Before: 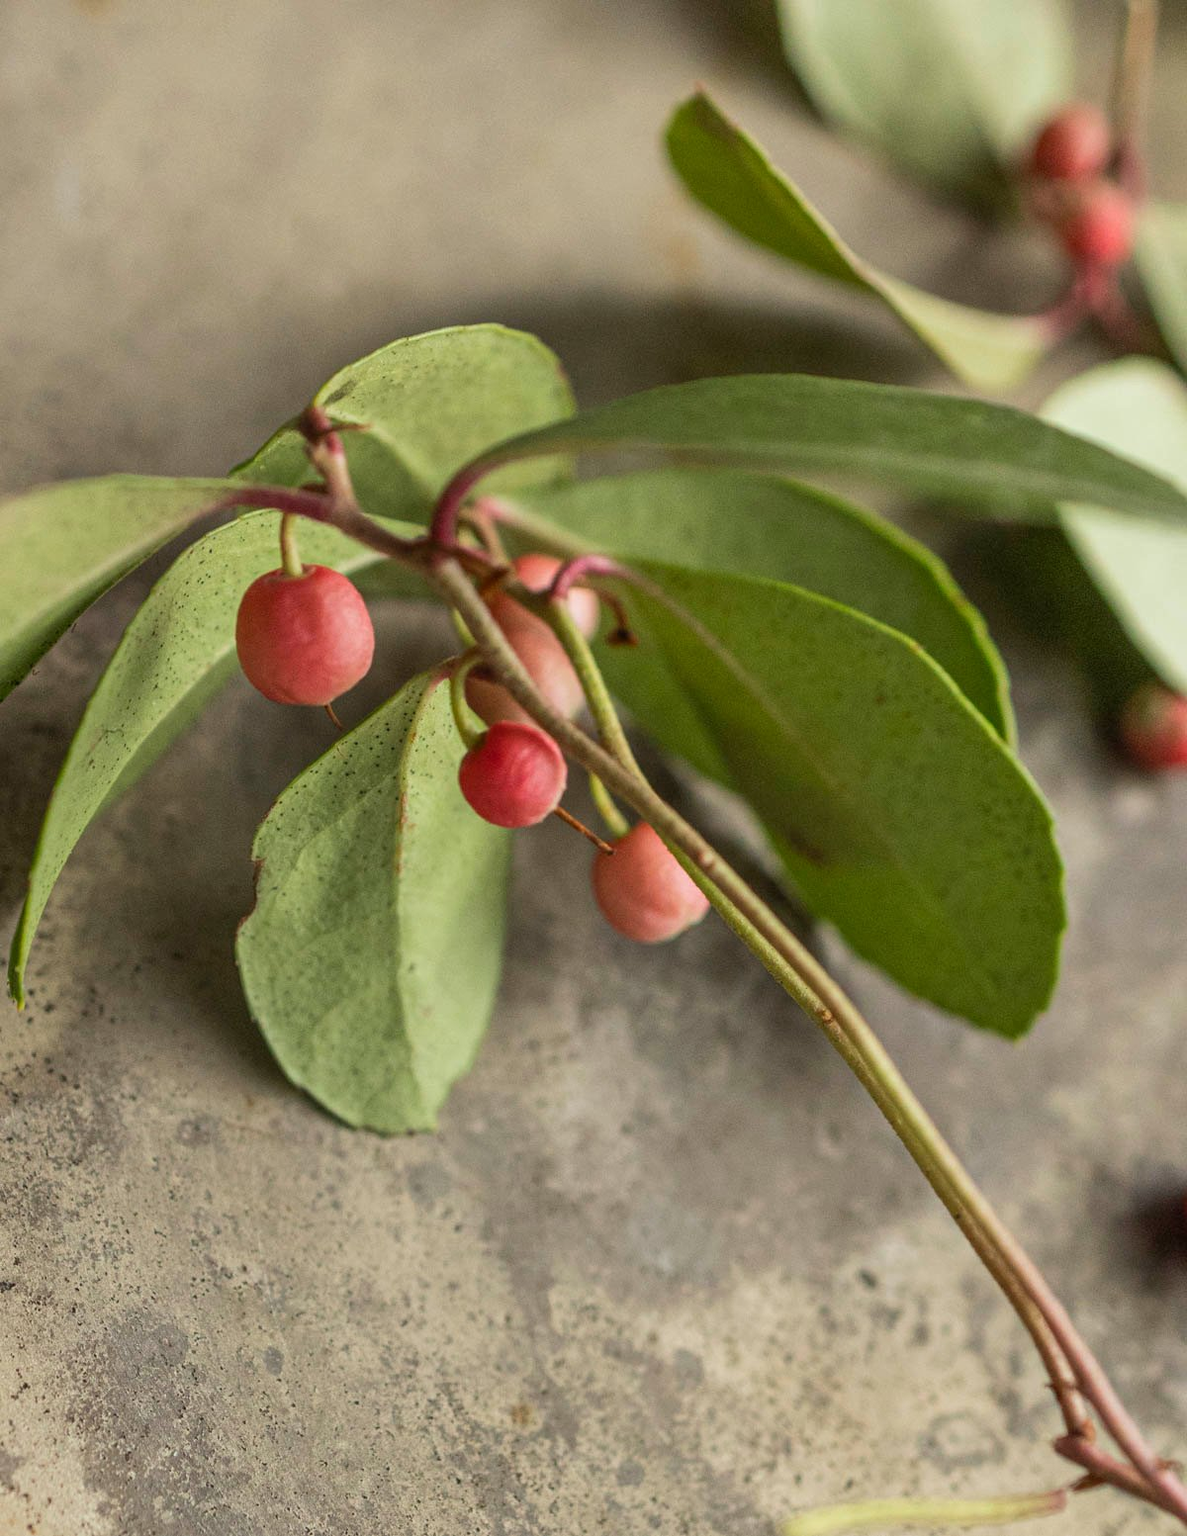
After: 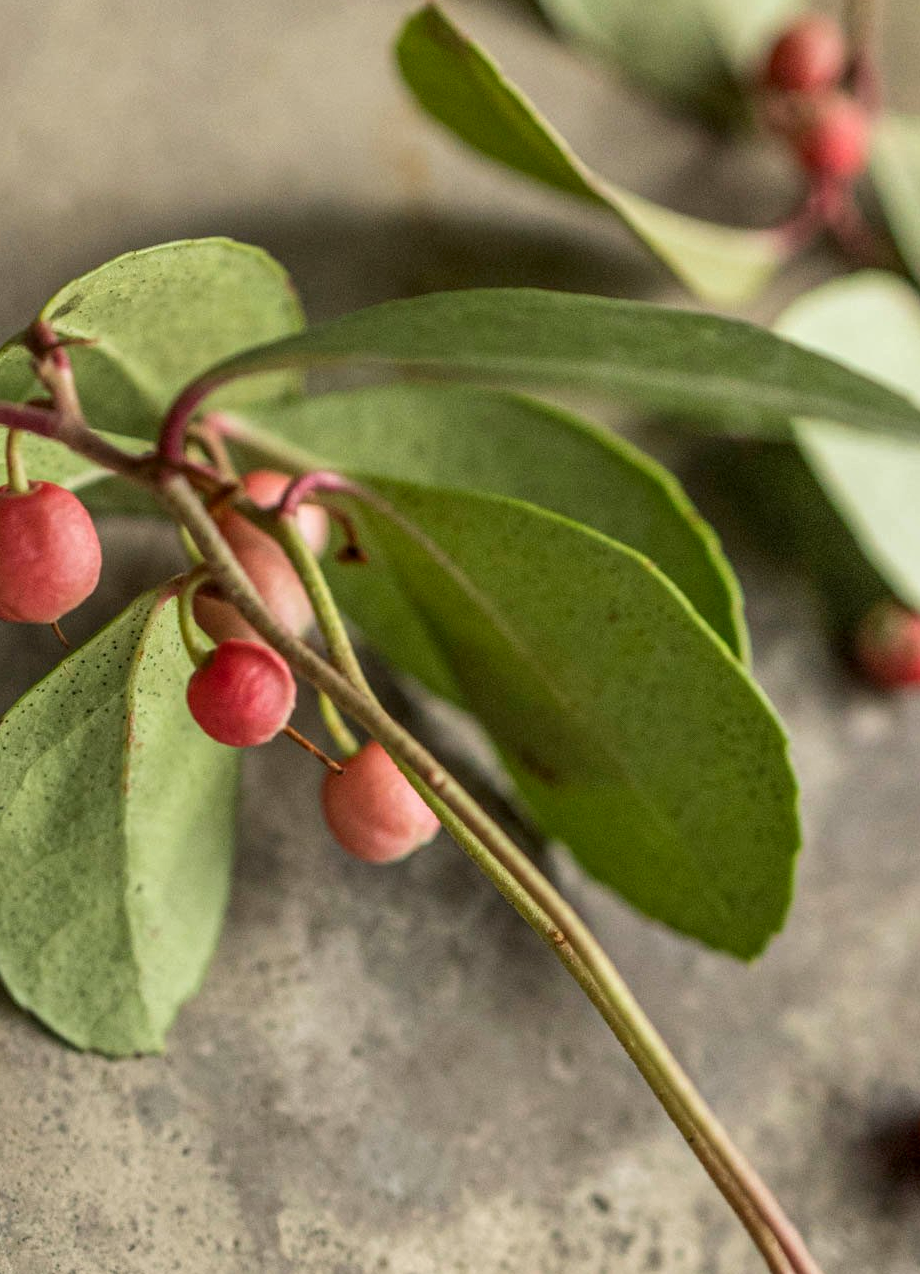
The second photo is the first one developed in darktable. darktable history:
crop: left 23.095%, top 5.827%, bottom 11.854%
local contrast: on, module defaults
